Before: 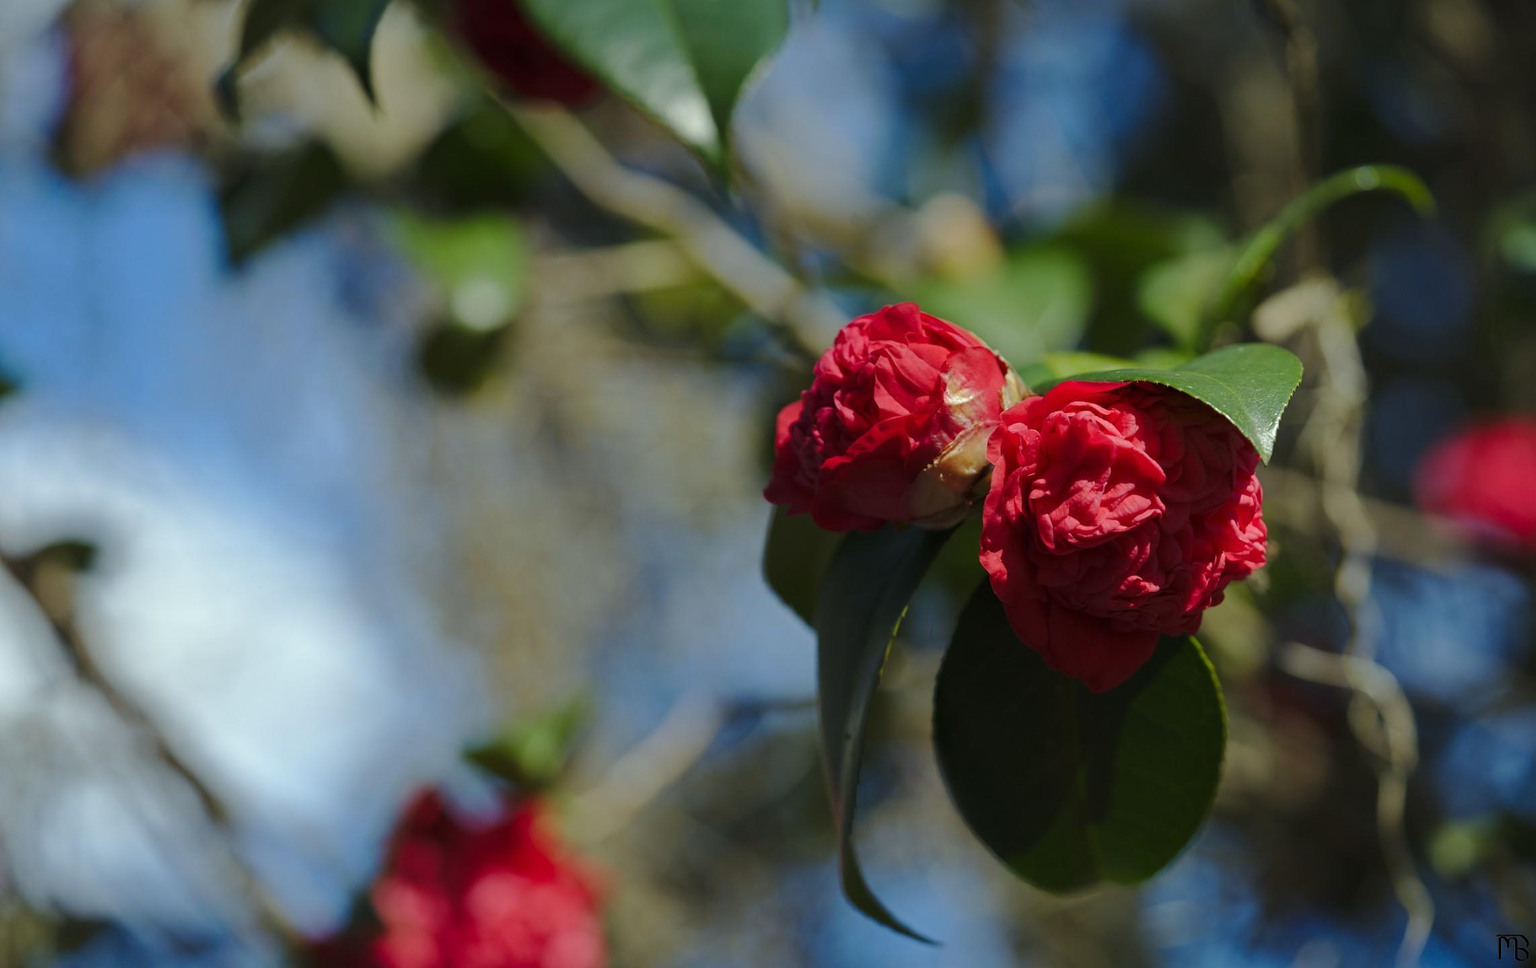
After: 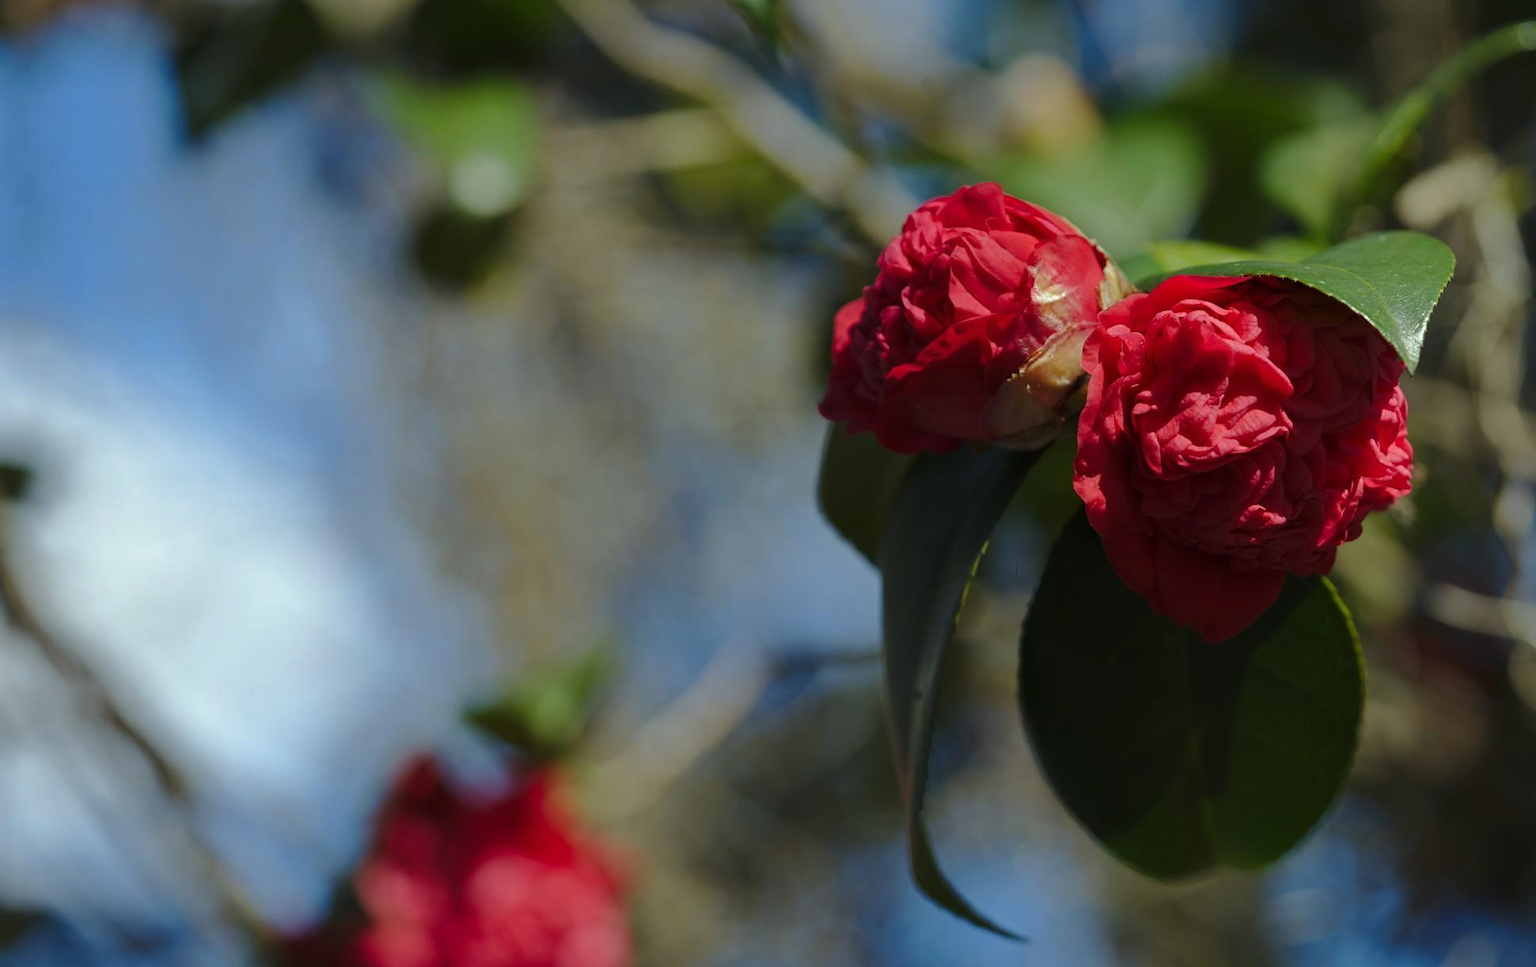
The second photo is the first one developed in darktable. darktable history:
base curve: curves: ch0 [(0, 0) (0.303, 0.277) (1, 1)], preserve colors none
crop and rotate: left 4.612%, top 15.293%, right 10.676%
